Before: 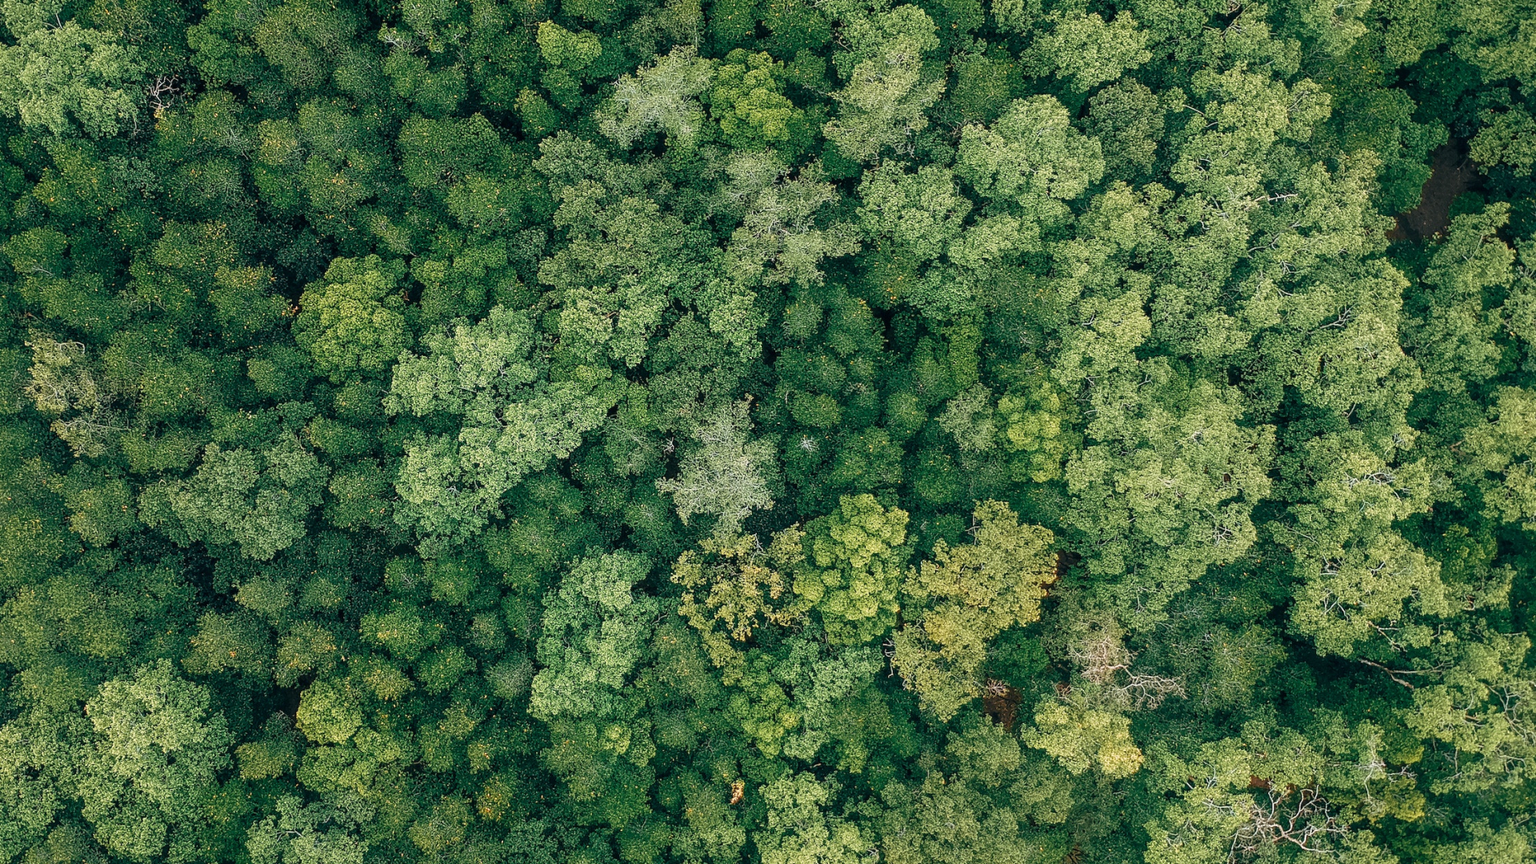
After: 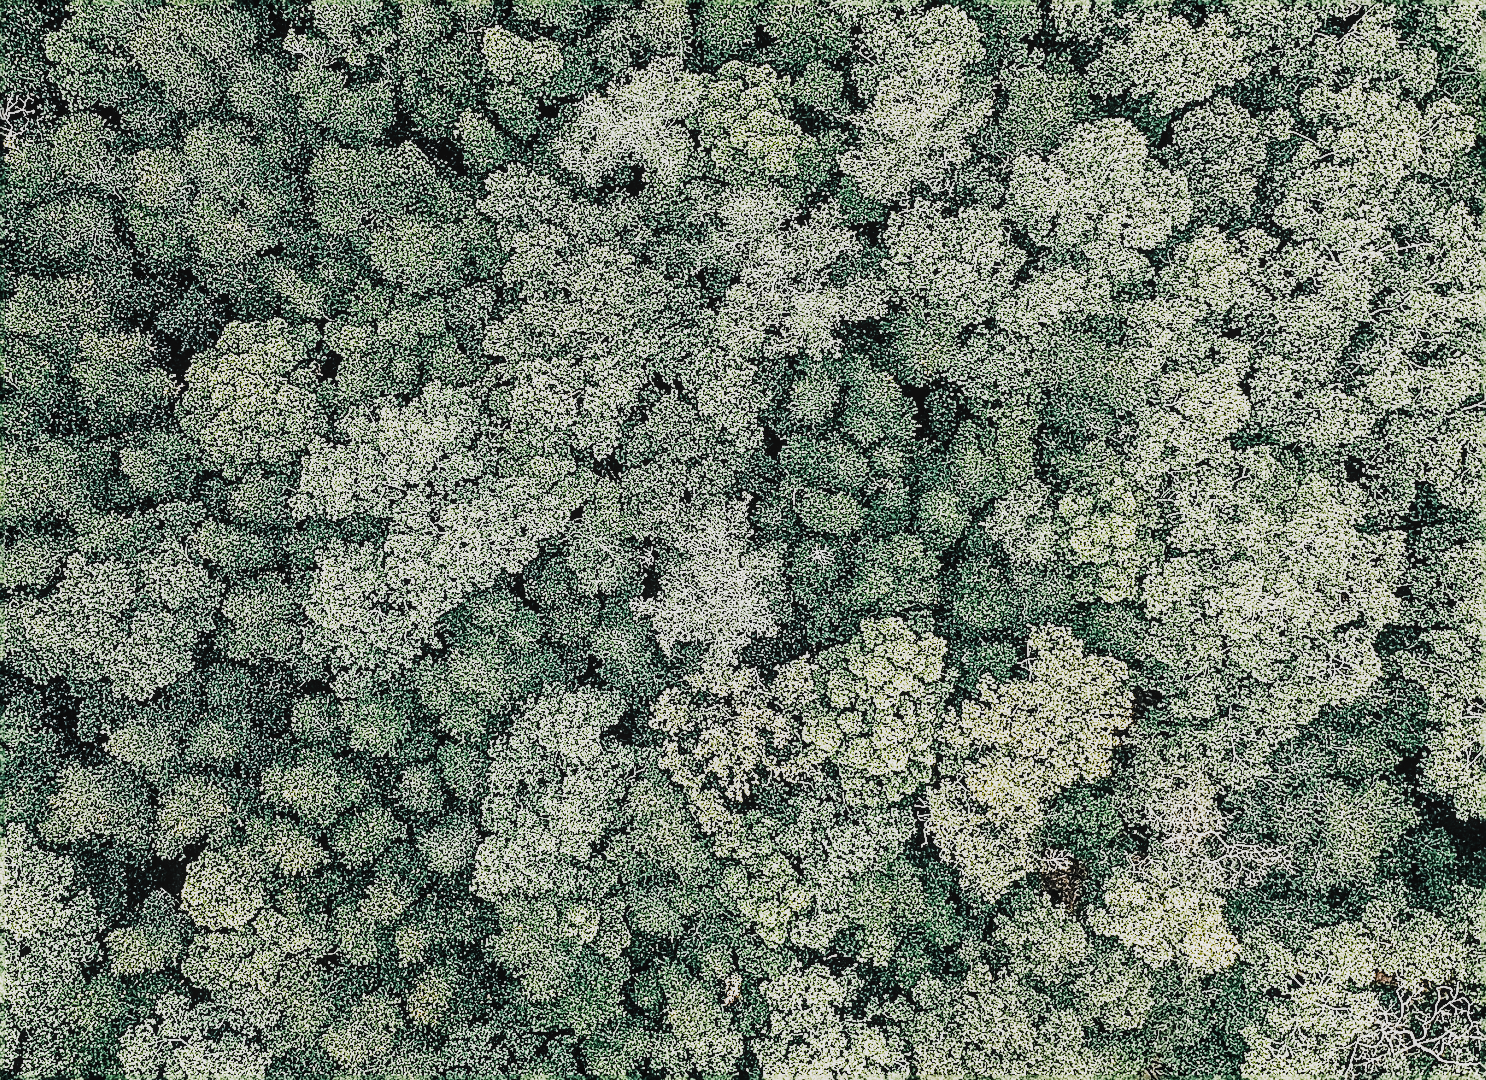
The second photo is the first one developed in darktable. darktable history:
sharpen: amount 1.871
contrast equalizer: octaves 7, y [[0.5, 0.501, 0.532, 0.538, 0.54, 0.541], [0.5 ×6], [0.5 ×6], [0 ×6], [0 ×6]]
contrast brightness saturation: contrast 0.042, saturation 0.161
exposure: black level correction 0, exposure 1.123 EV, compensate highlight preservation false
local contrast: on, module defaults
crop: left 9.861%, right 12.731%
filmic rgb: black relative exposure -5 EV, white relative exposure 3.95 EV, hardness 2.9, contrast 1.298, highlights saturation mix -30.01%, preserve chrominance no, color science v5 (2021), contrast in shadows safe, contrast in highlights safe
tone curve: curves: ch0 [(0, 0.006) (0.184, 0.117) (0.405, 0.46) (0.456, 0.528) (0.634, 0.728) (0.877, 0.89) (0.984, 0.935)]; ch1 [(0, 0) (0.443, 0.43) (0.492, 0.489) (0.566, 0.579) (0.595, 0.625) (0.608, 0.667) (0.65, 0.729) (1, 1)]; ch2 [(0, 0) (0.33, 0.301) (0.421, 0.443) (0.447, 0.489) (0.495, 0.505) (0.537, 0.583) (0.586, 0.591) (0.663, 0.686) (1, 1)], color space Lab, linked channels, preserve colors none
